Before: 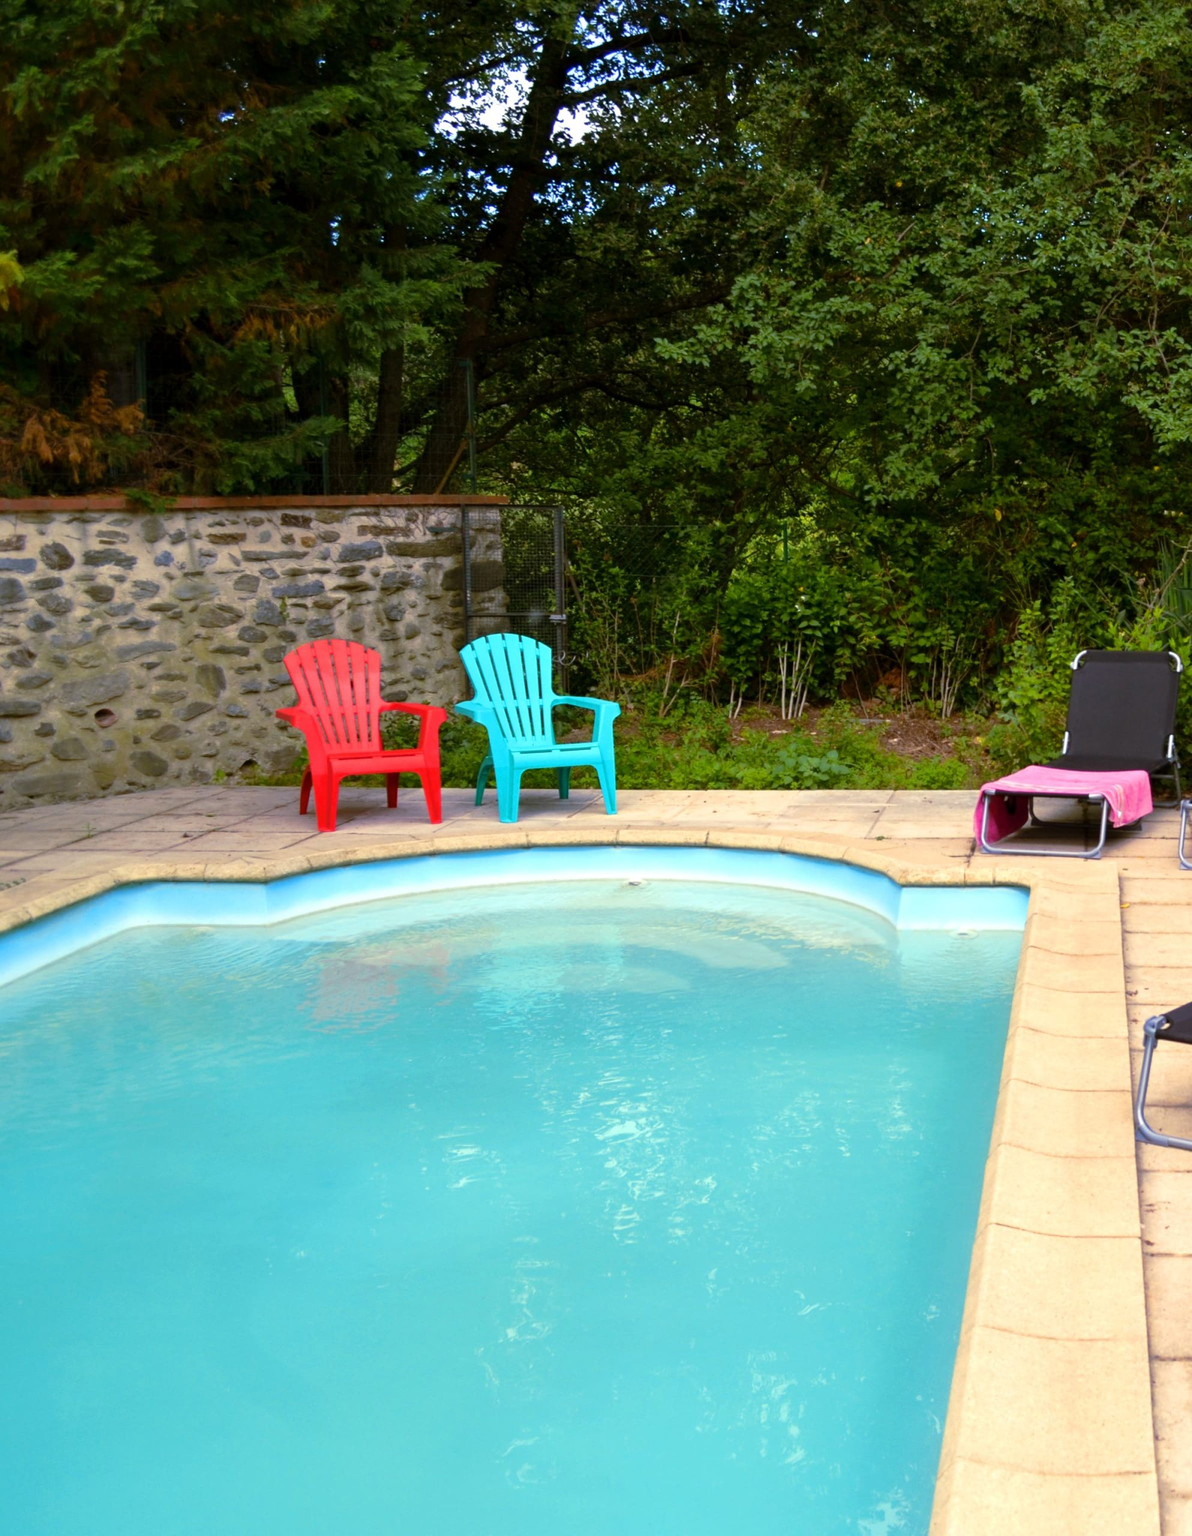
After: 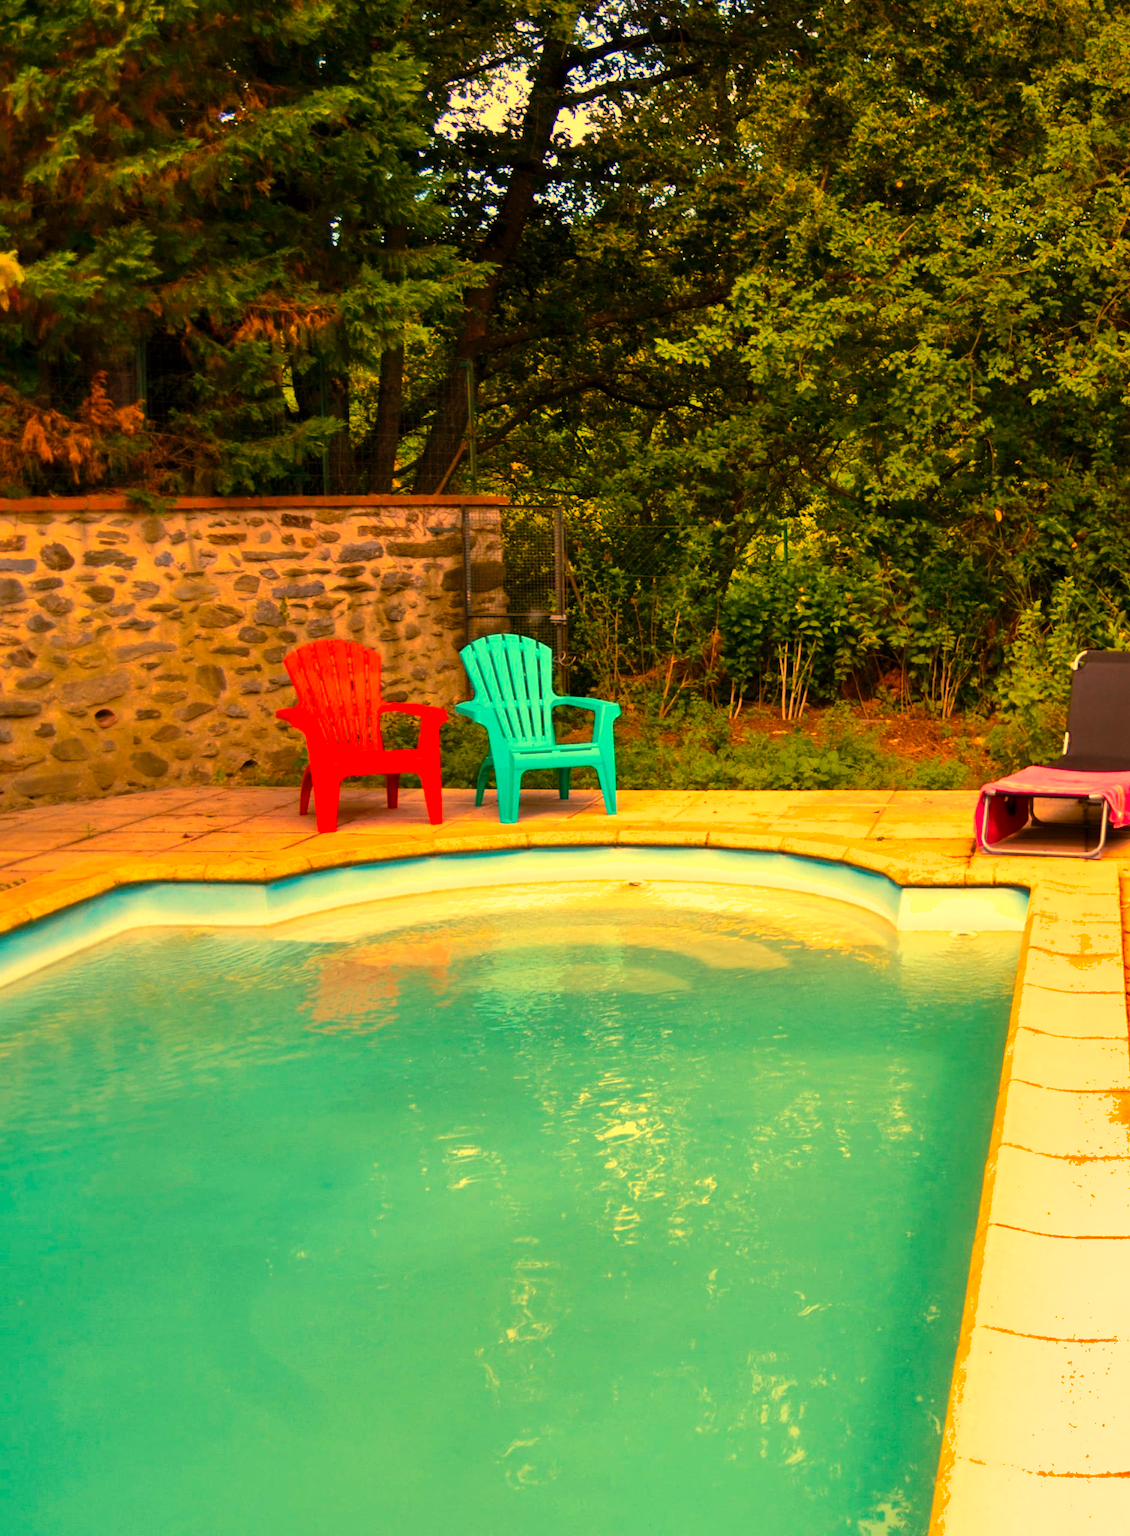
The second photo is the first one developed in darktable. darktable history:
crop and rotate: right 5.167%
shadows and highlights: radius 133.83, soften with gaussian
color balance rgb: perceptual saturation grading › global saturation 25%, global vibrance 20%
white balance: red 1.467, blue 0.684
